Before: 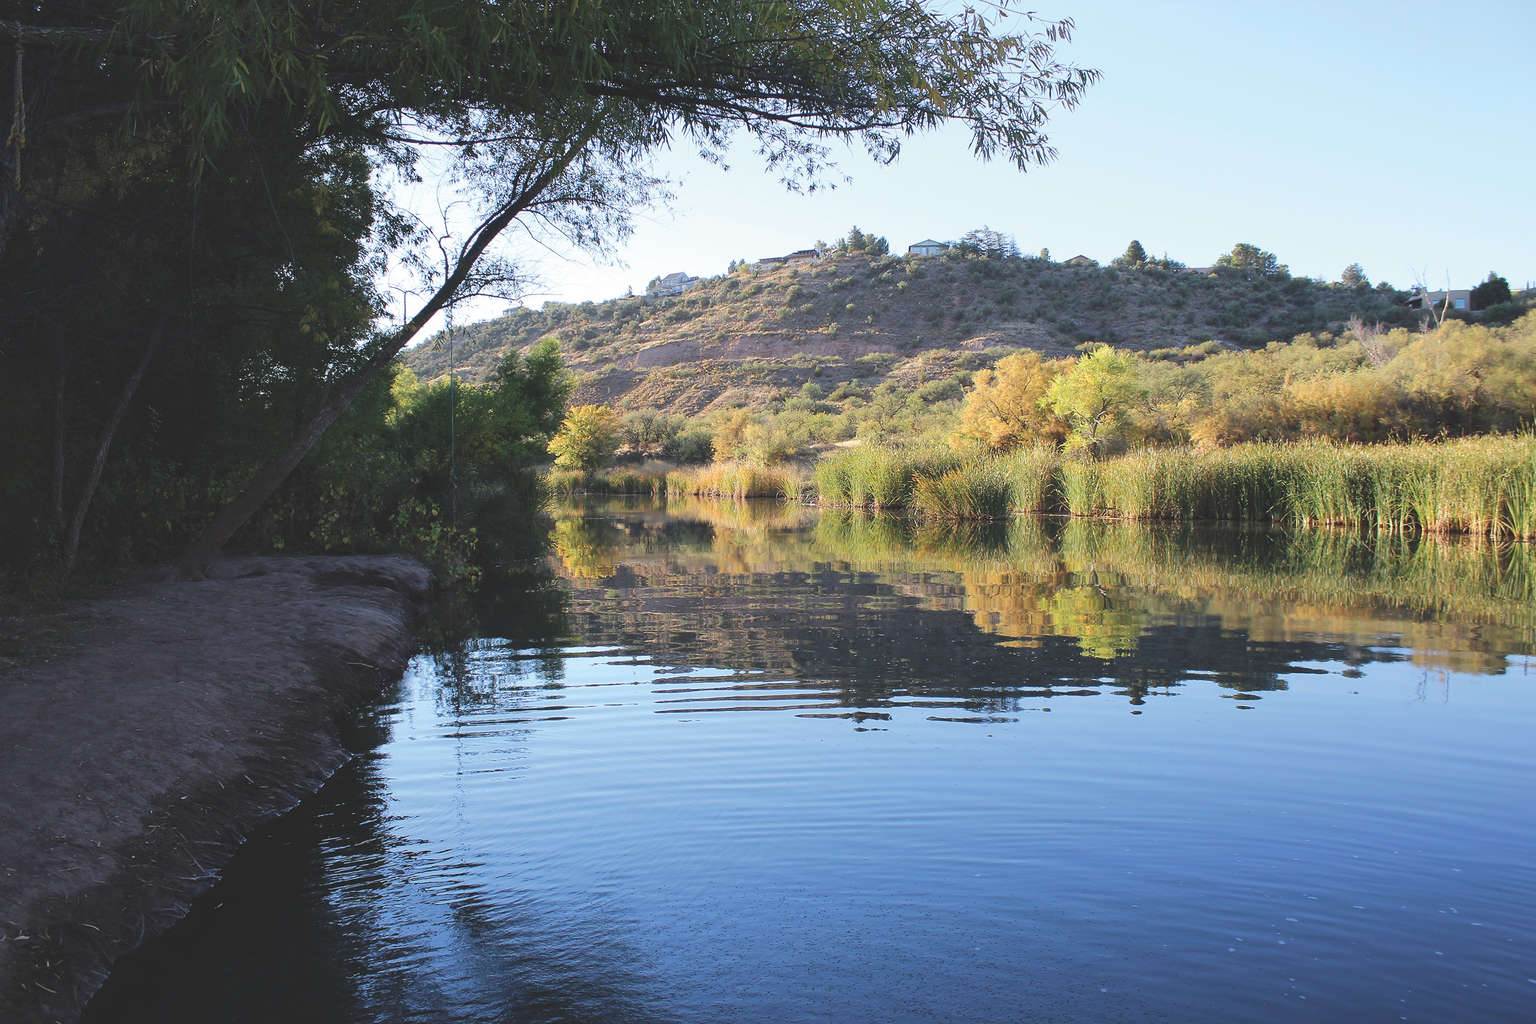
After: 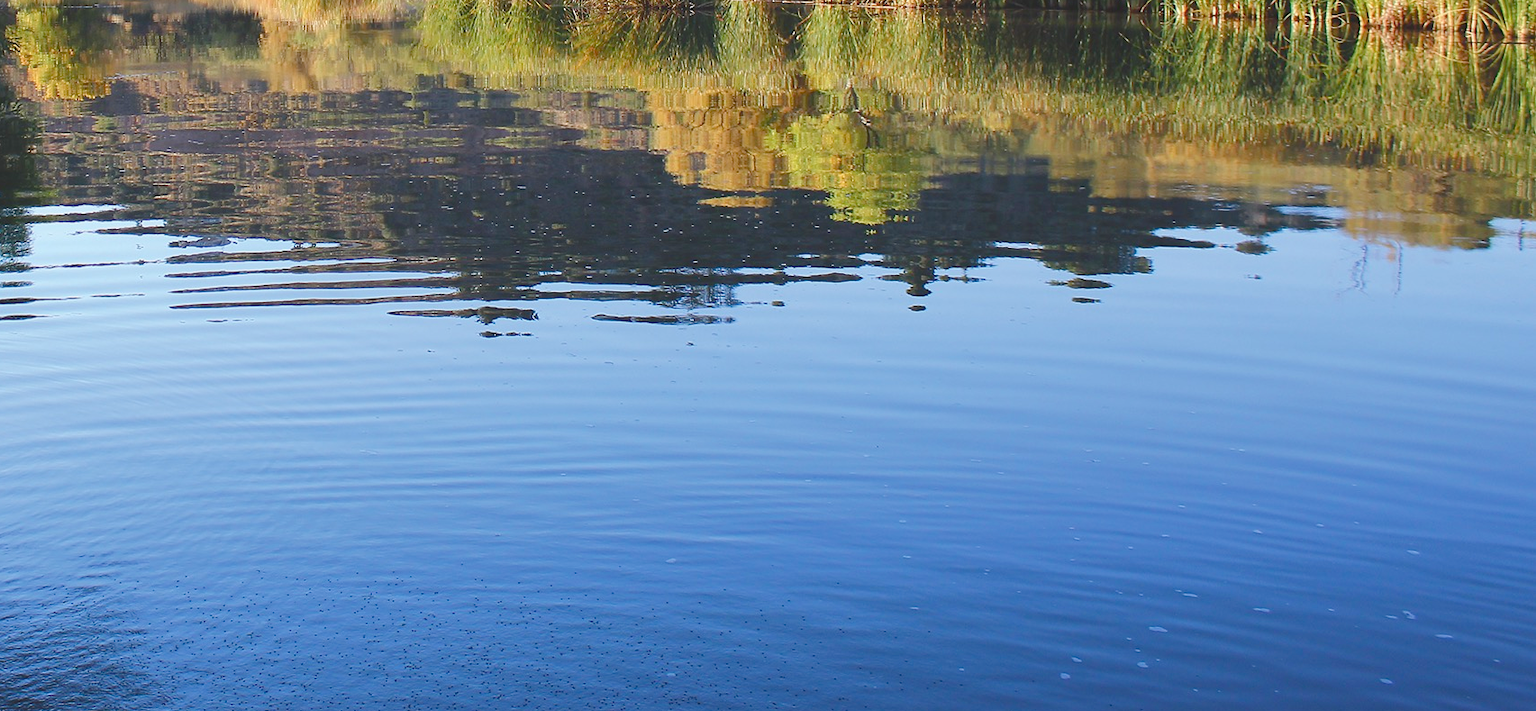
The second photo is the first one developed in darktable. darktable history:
color balance rgb: perceptual saturation grading › global saturation 20%, perceptual saturation grading › highlights -25%, perceptual saturation grading › shadows 50%
crop and rotate: left 35.509%, top 50.238%, bottom 4.934%
